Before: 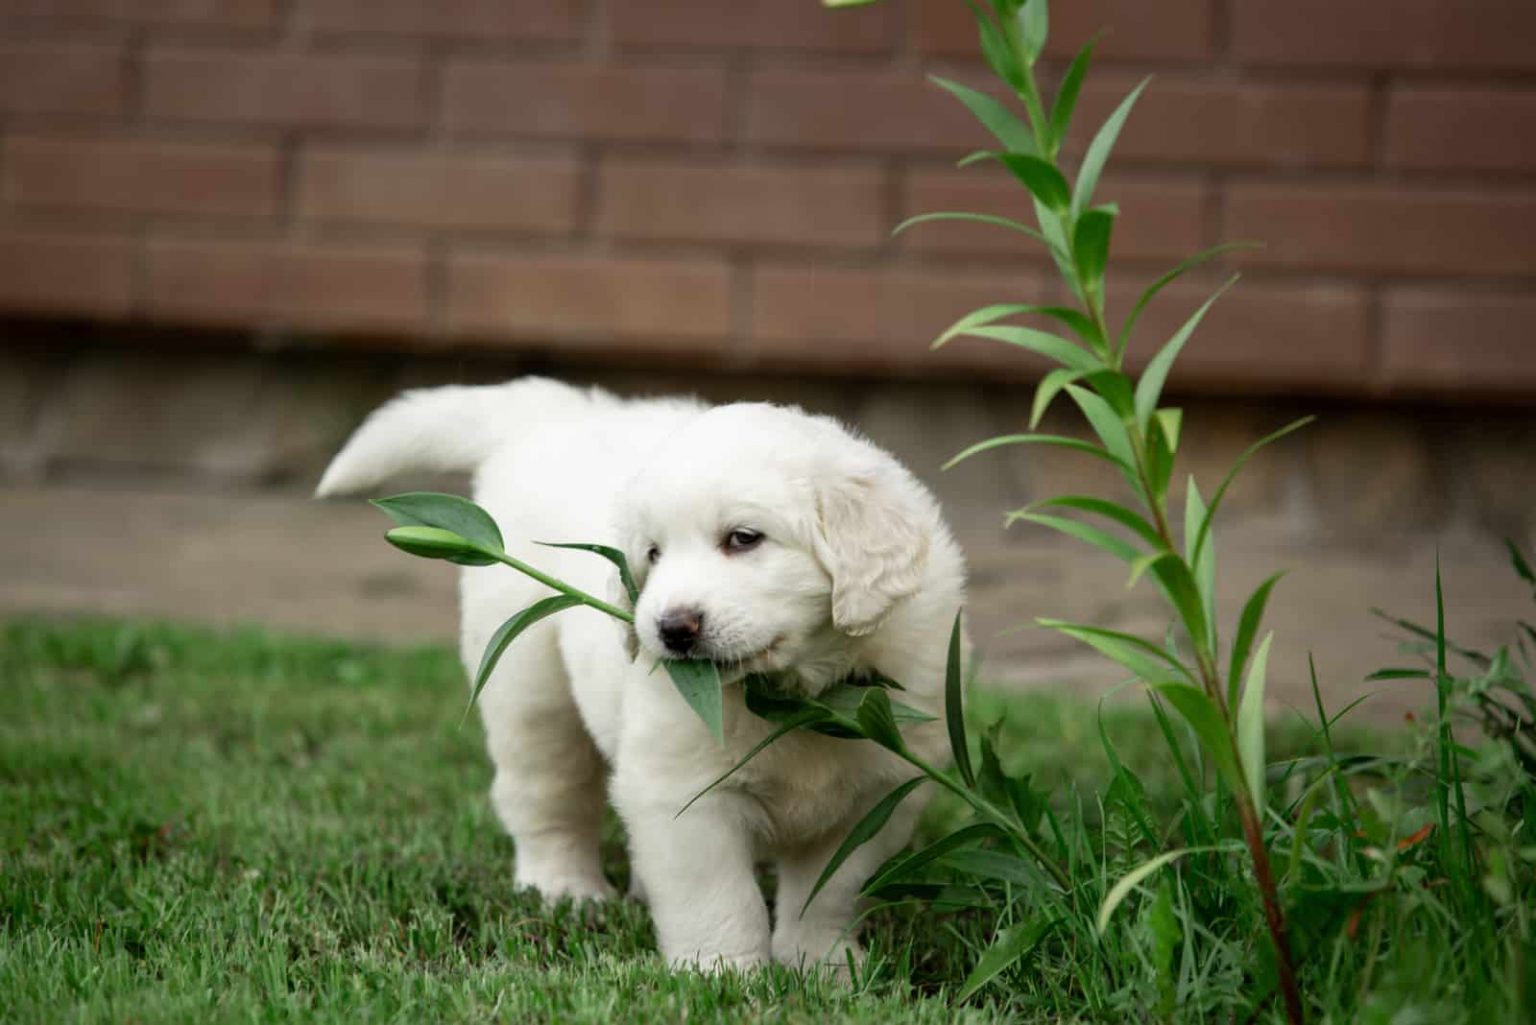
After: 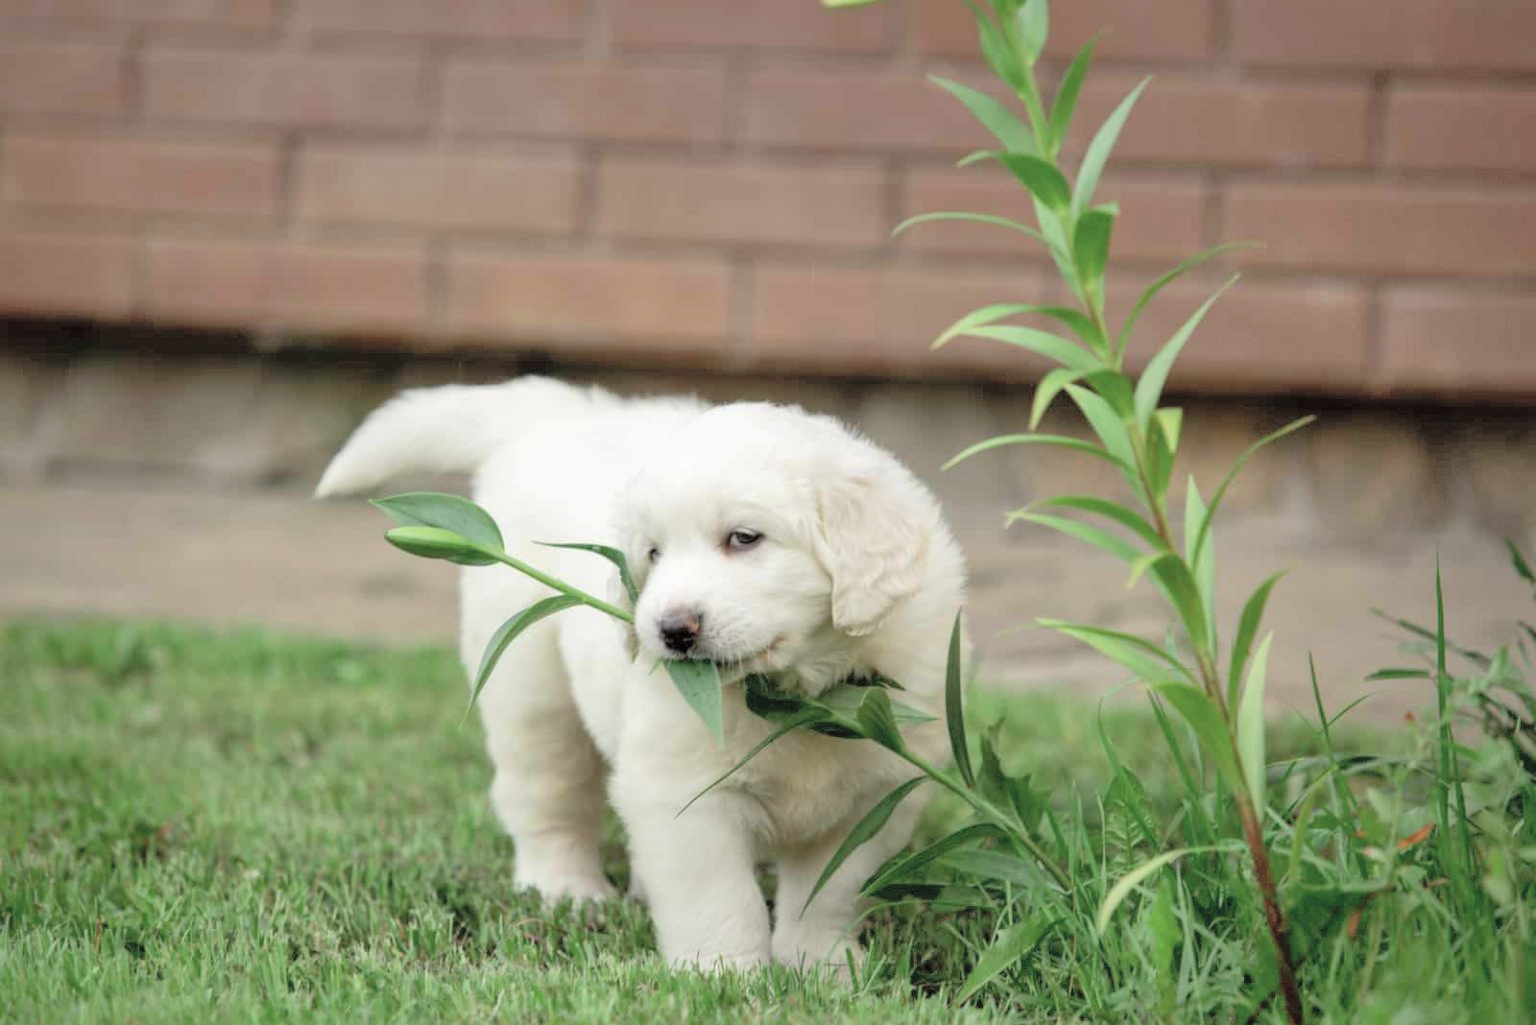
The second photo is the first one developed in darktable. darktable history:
shadows and highlights: on, module defaults
contrast brightness saturation: saturation -0.04
white balance: emerald 1
global tonemap: drago (0.7, 100)
